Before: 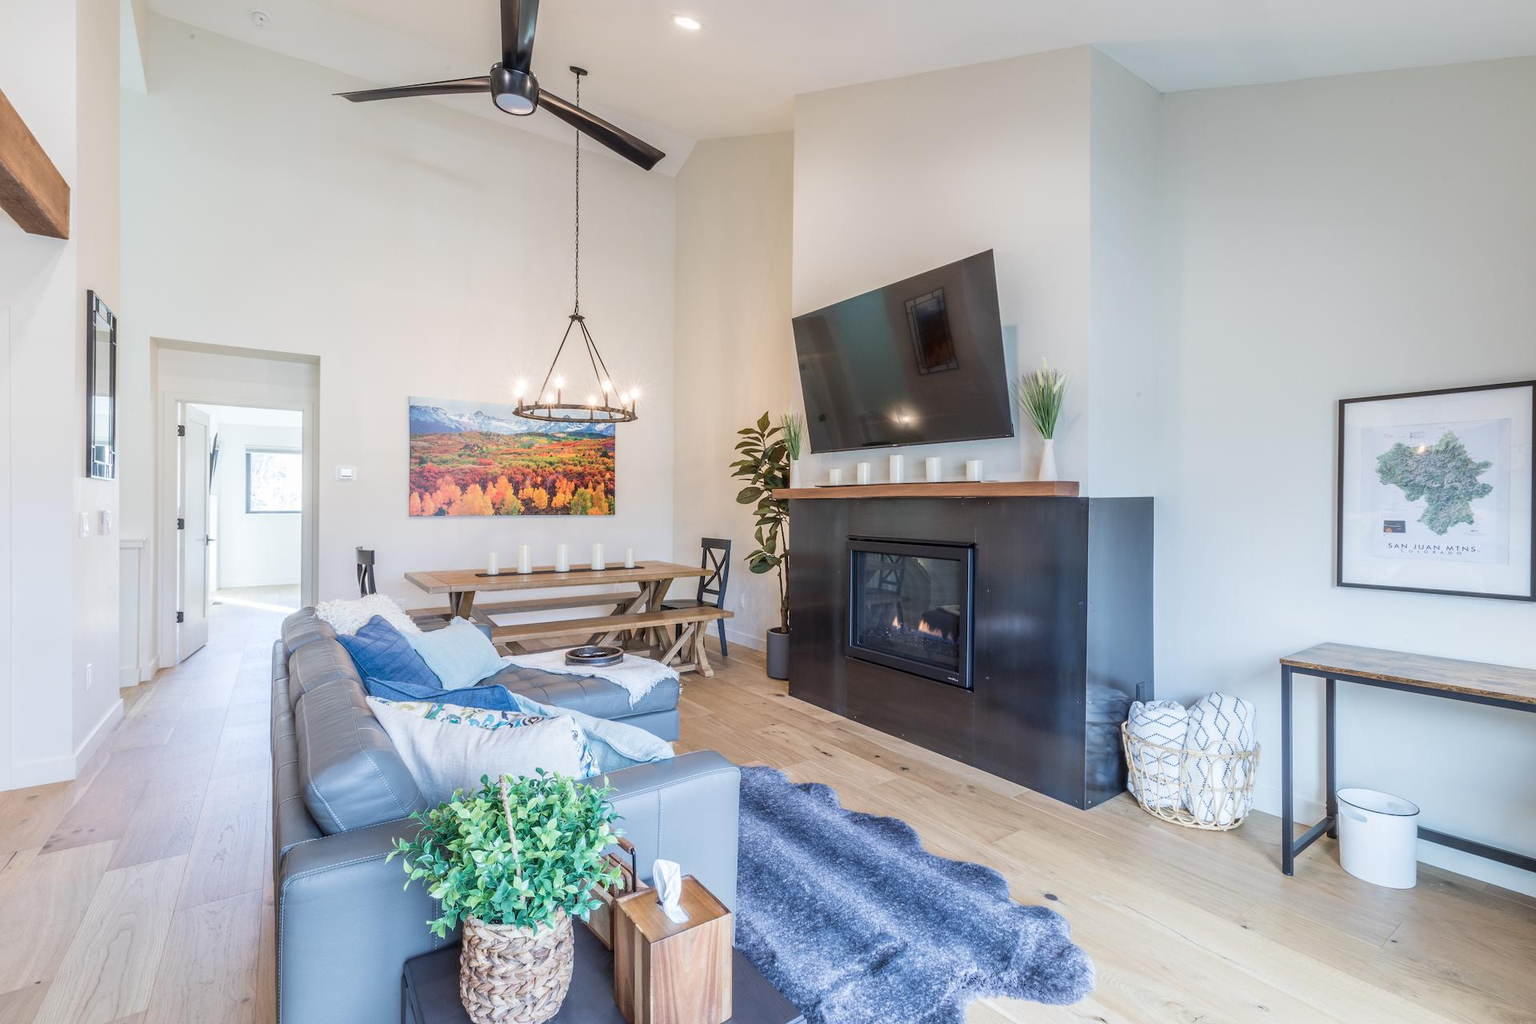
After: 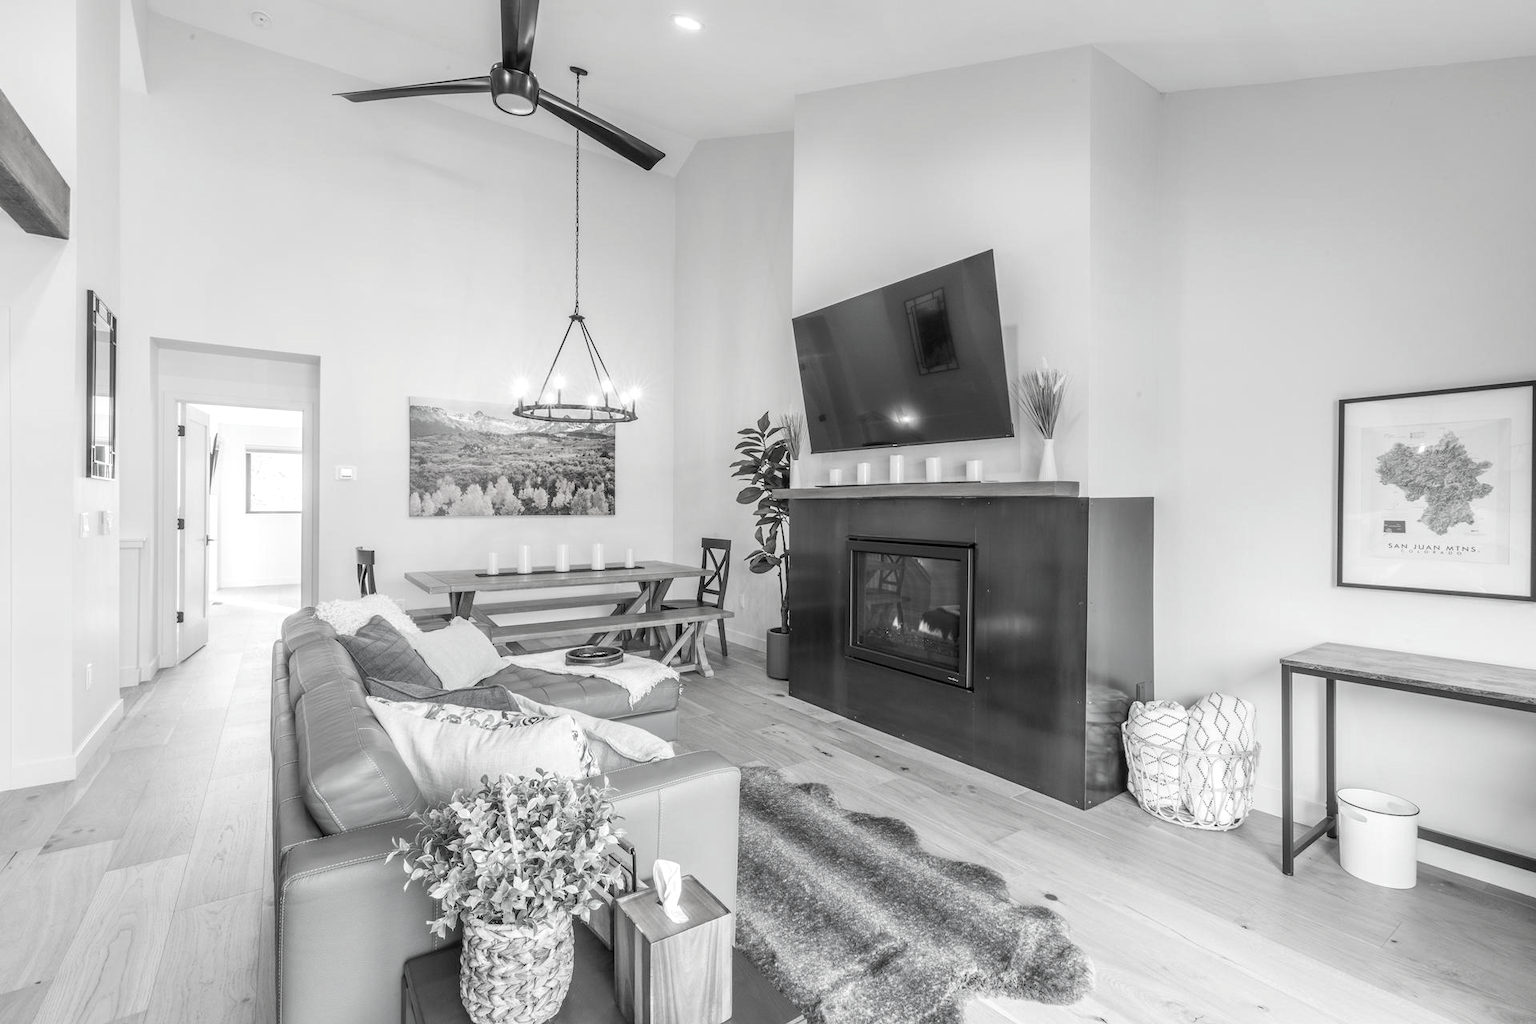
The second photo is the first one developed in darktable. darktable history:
contrast brightness saturation: saturation -0.98
exposure: exposure 0.152 EV, compensate highlight preservation false
